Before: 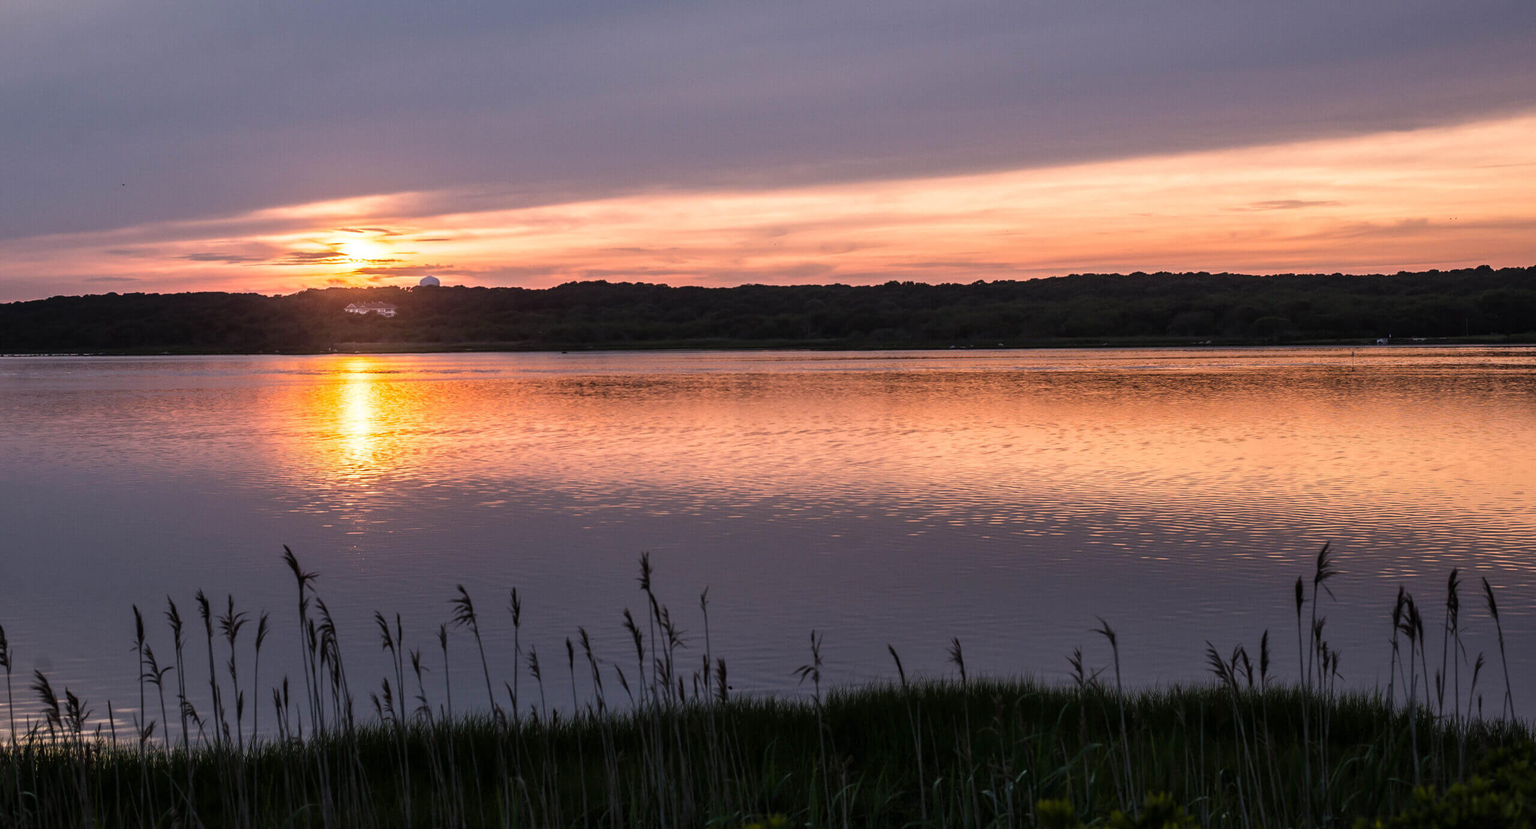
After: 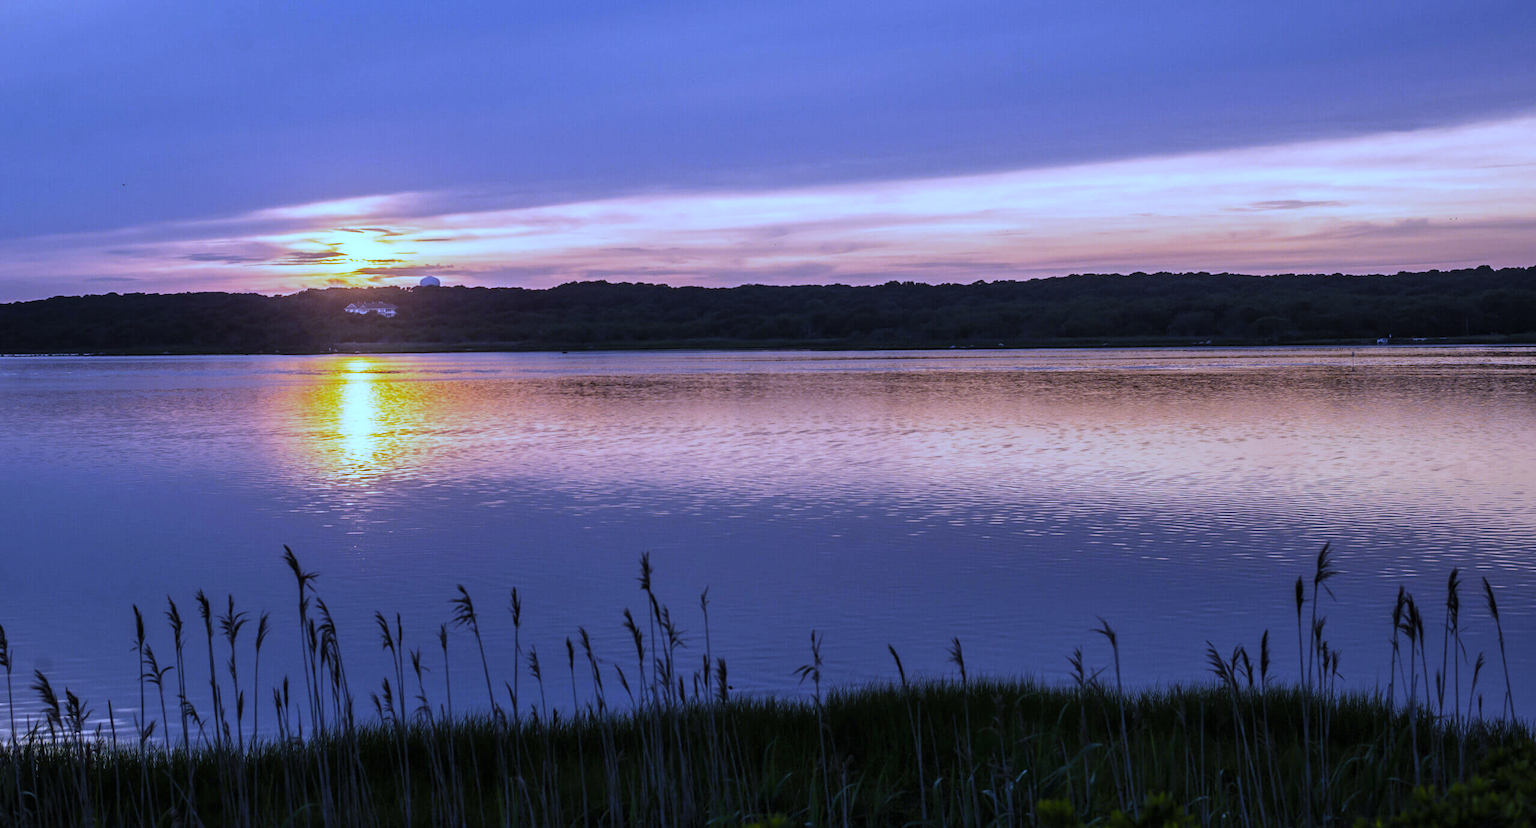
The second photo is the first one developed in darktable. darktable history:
white balance: red 0.766, blue 1.537
fill light: on, module defaults
